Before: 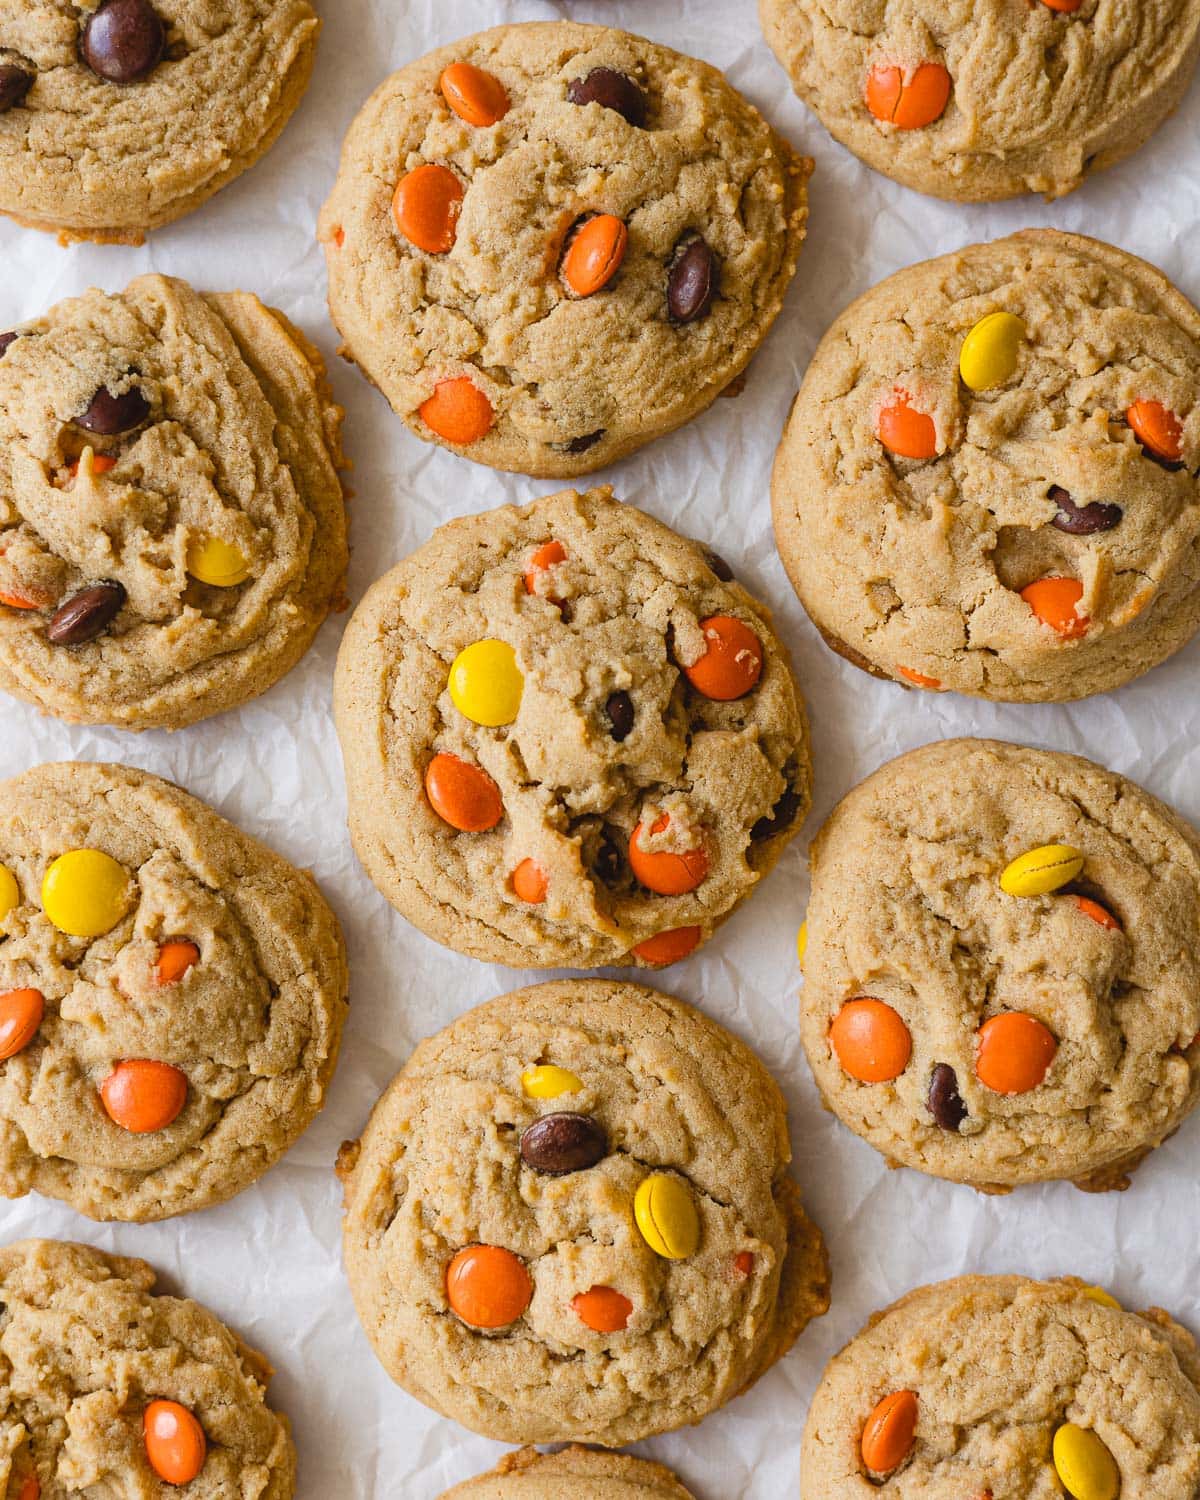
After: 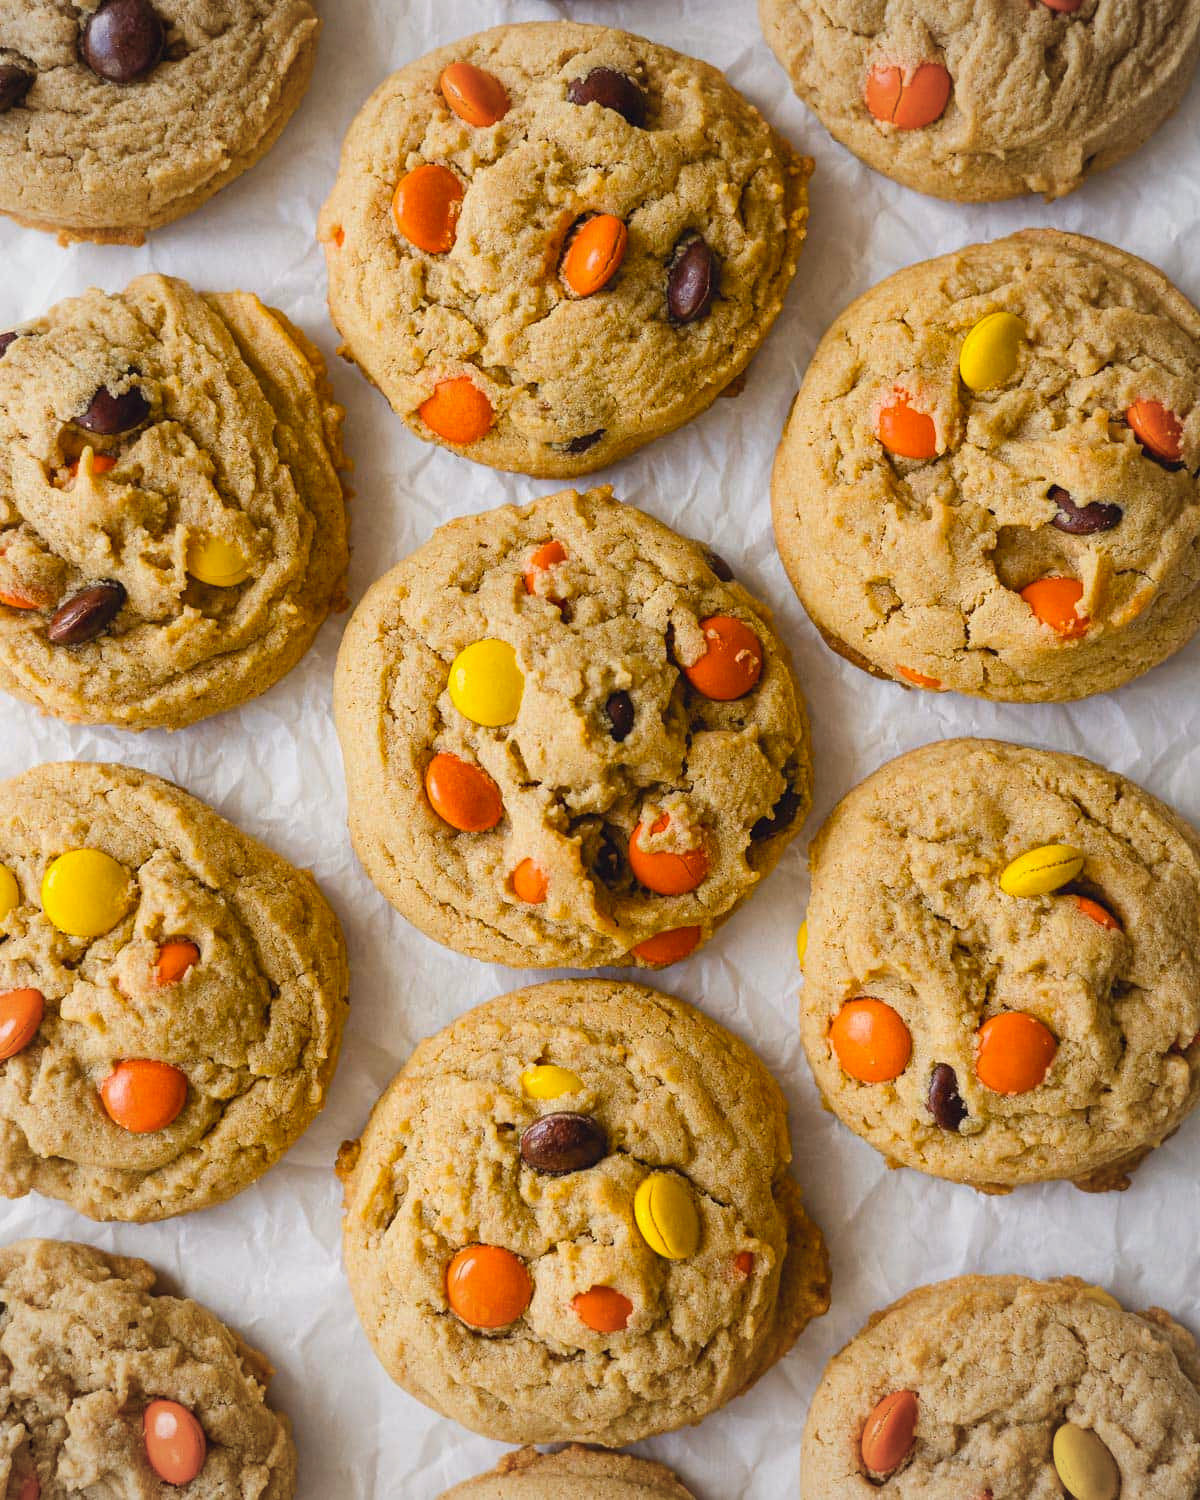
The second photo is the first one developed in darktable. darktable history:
vignetting: fall-off start 71.75%, brightness -0.189, saturation -0.309, center (-0.033, -0.038)
color balance rgb: perceptual saturation grading › global saturation 19.631%
color correction: highlights a* 0.23, highlights b* 2.64, shadows a* -1.07, shadows b* -4.68
